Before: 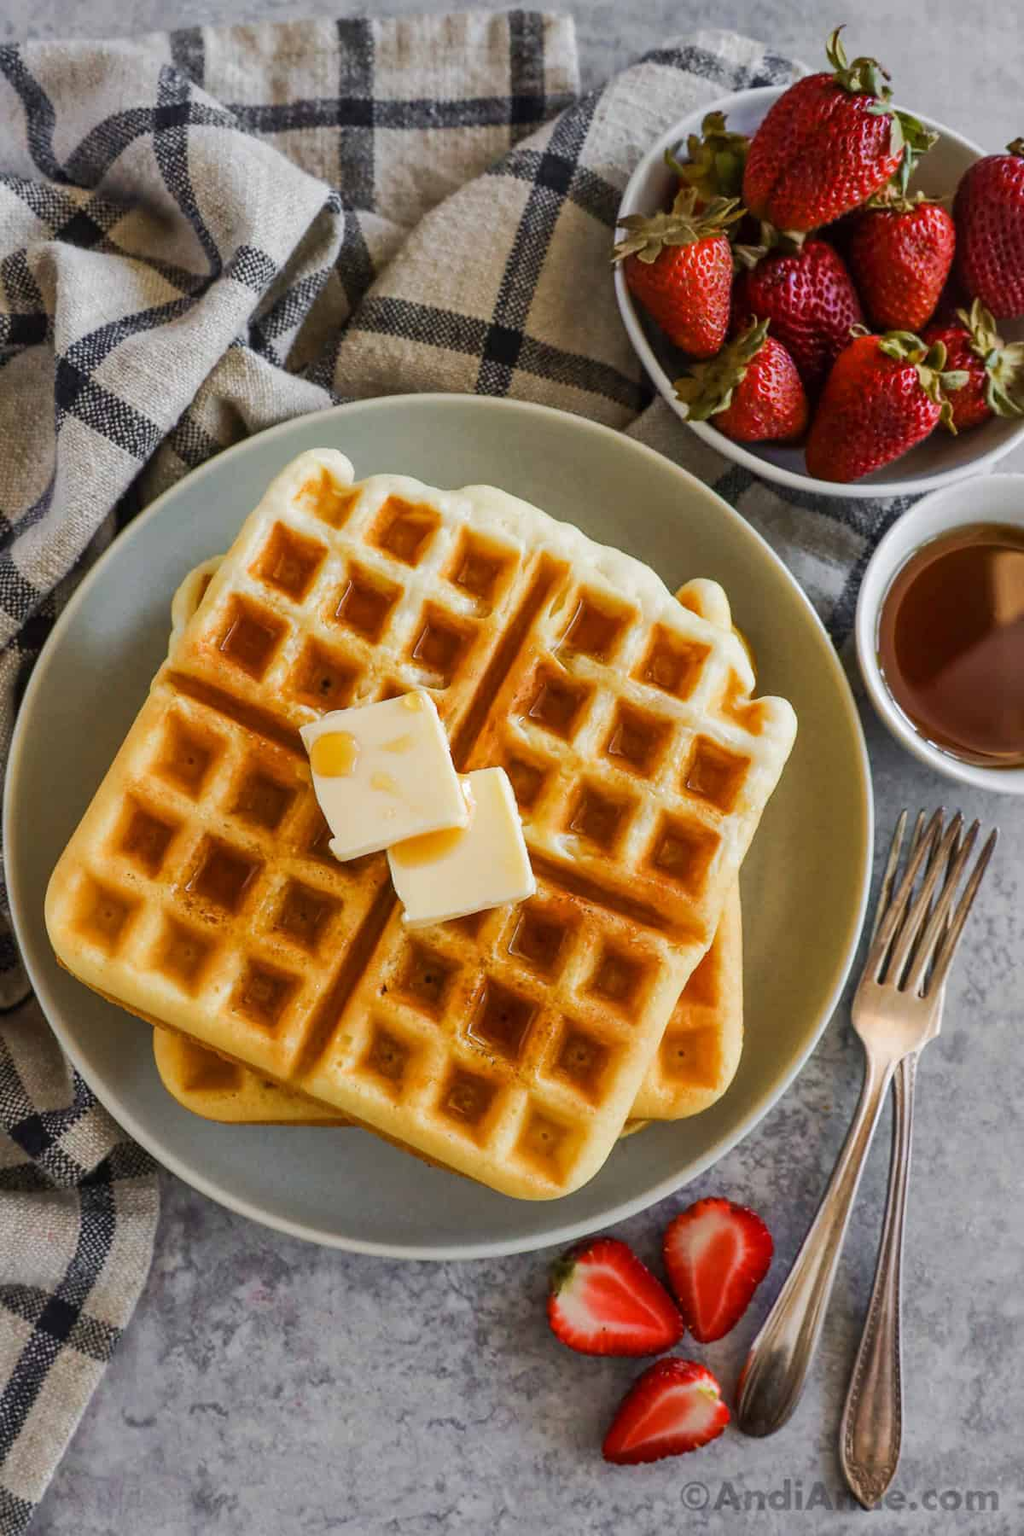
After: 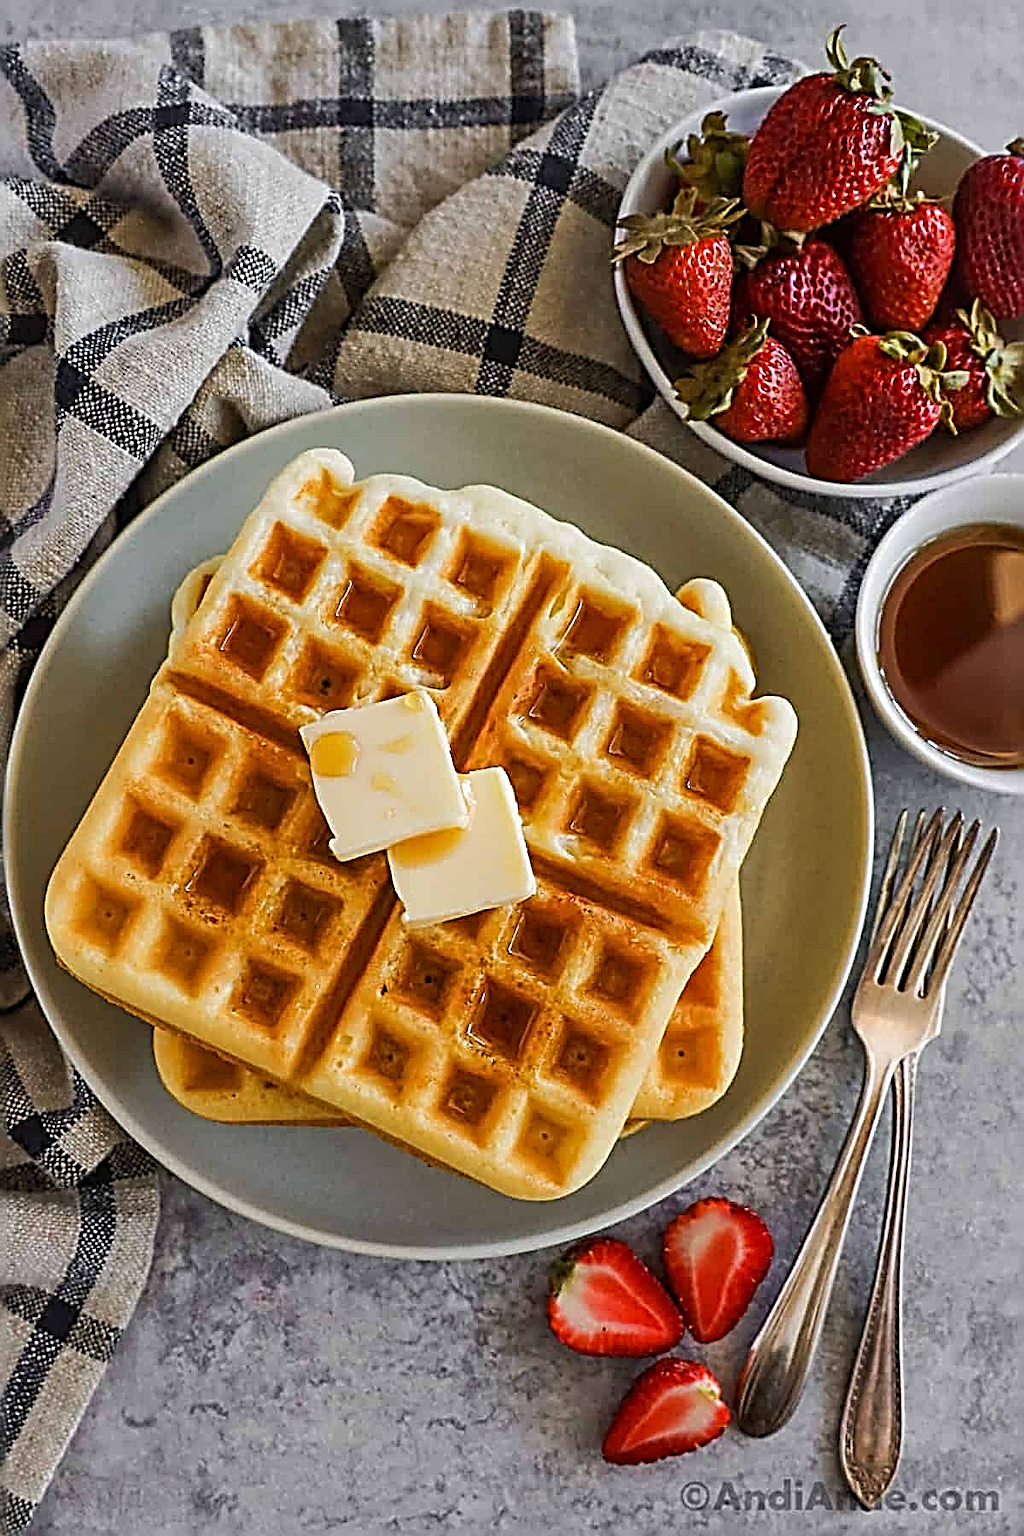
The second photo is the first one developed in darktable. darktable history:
sharpen: radius 3.183, amount 1.746
